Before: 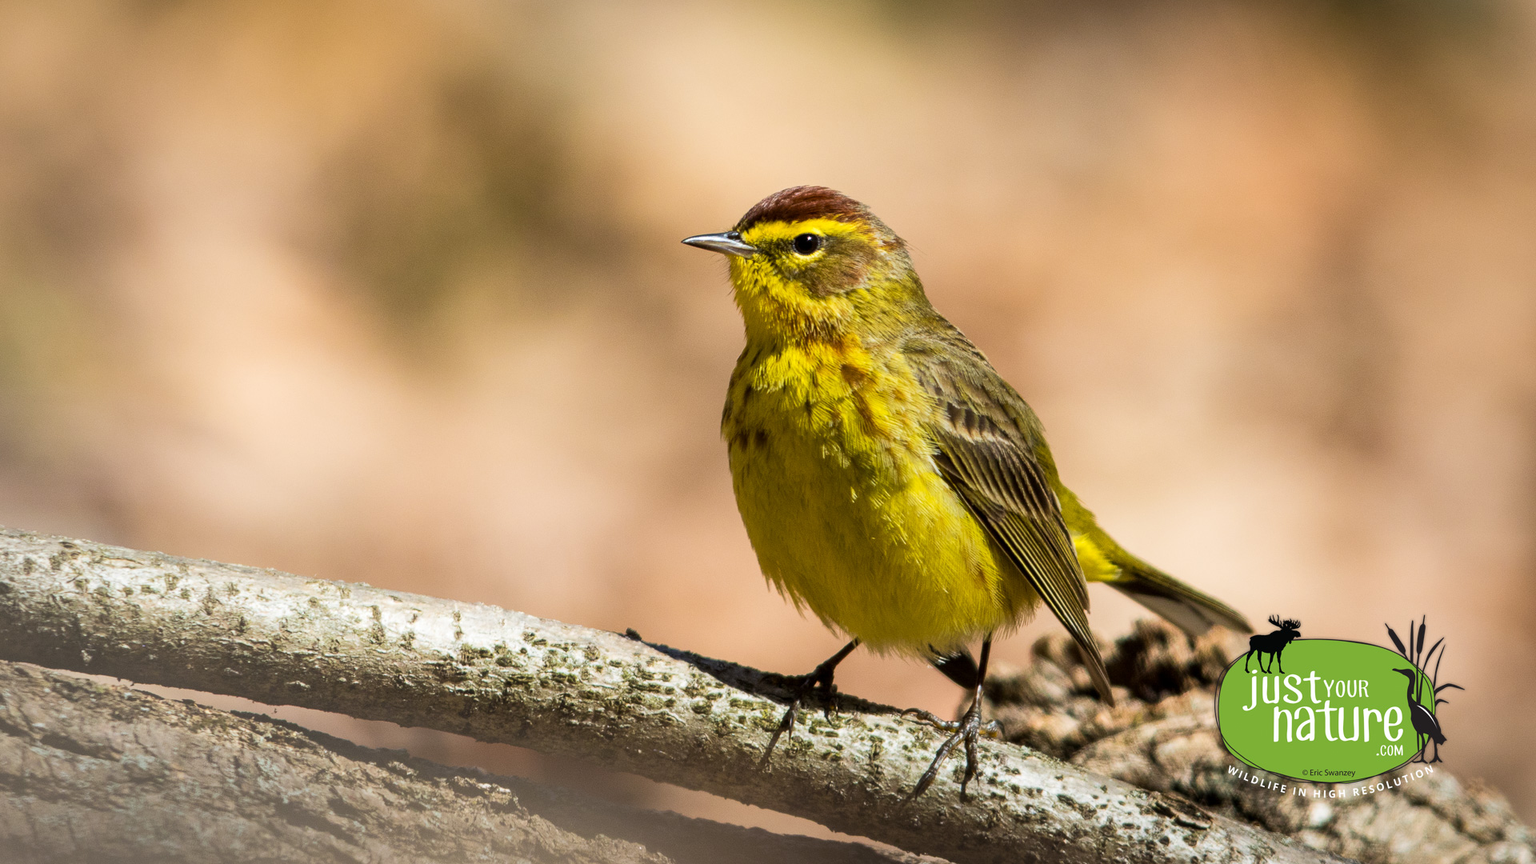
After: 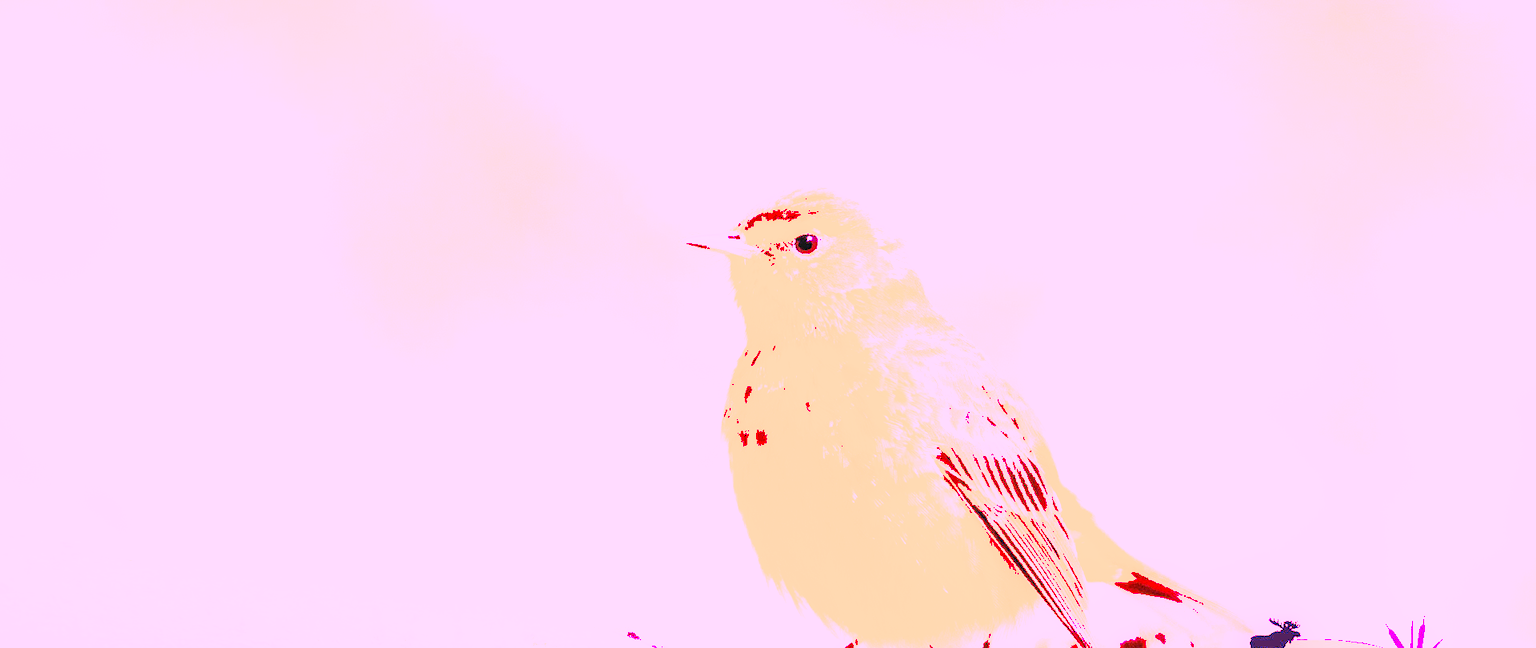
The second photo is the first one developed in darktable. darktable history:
shadows and highlights: shadows 40, highlights -60
crop: bottom 24.967%
local contrast: on, module defaults
white balance: red 8, blue 8
rgb levels: preserve colors max RGB
exposure: exposure 0.6 EV, compensate highlight preservation false
